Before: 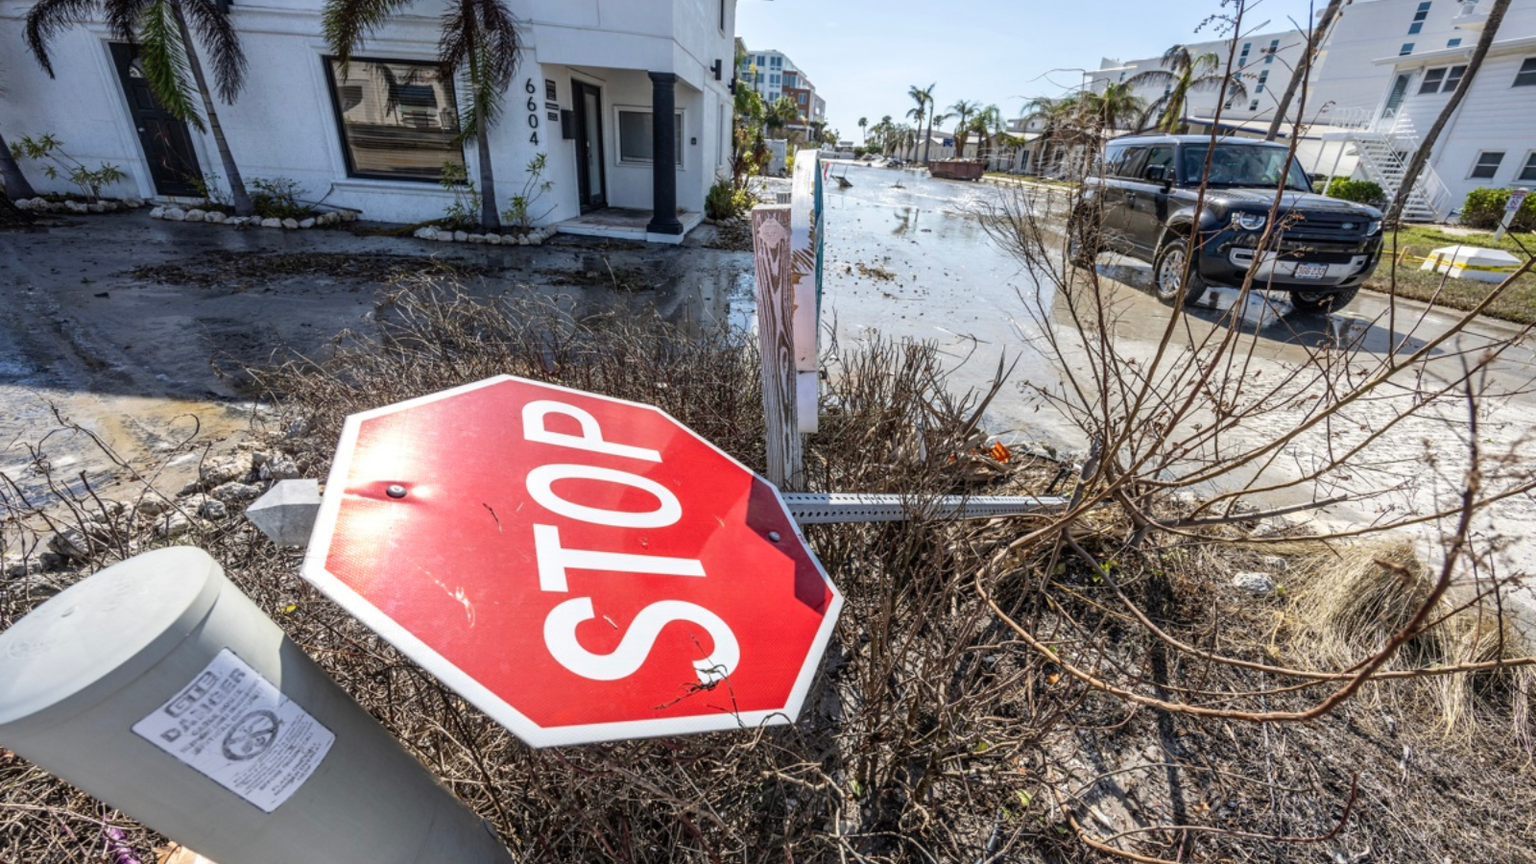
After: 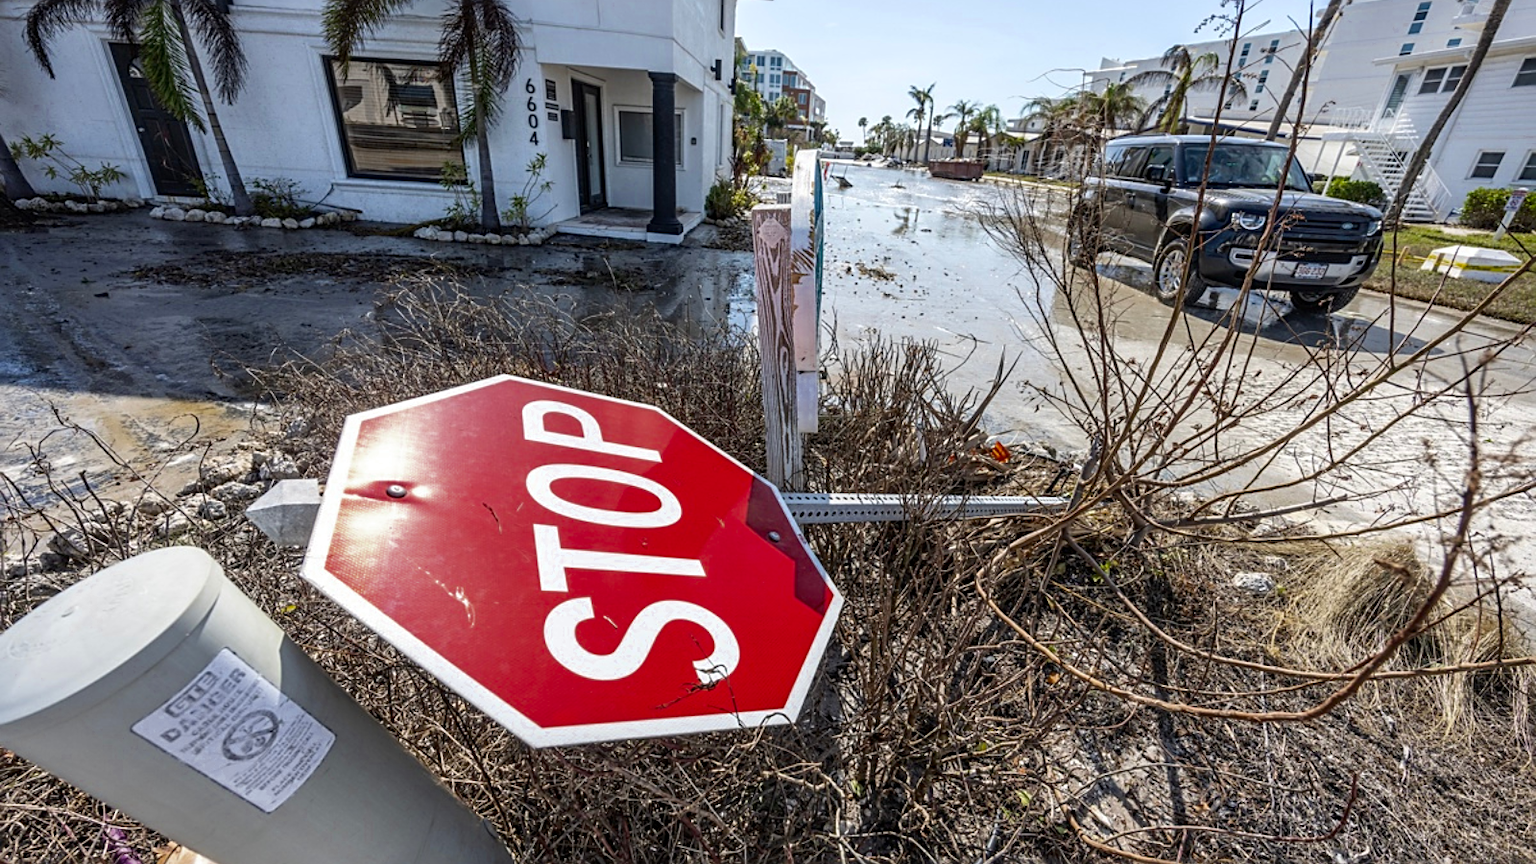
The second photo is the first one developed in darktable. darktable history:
exposure: compensate highlight preservation false
sharpen: on, module defaults
color zones: curves: ch0 [(0.27, 0.396) (0.563, 0.504) (0.75, 0.5) (0.787, 0.307)]
